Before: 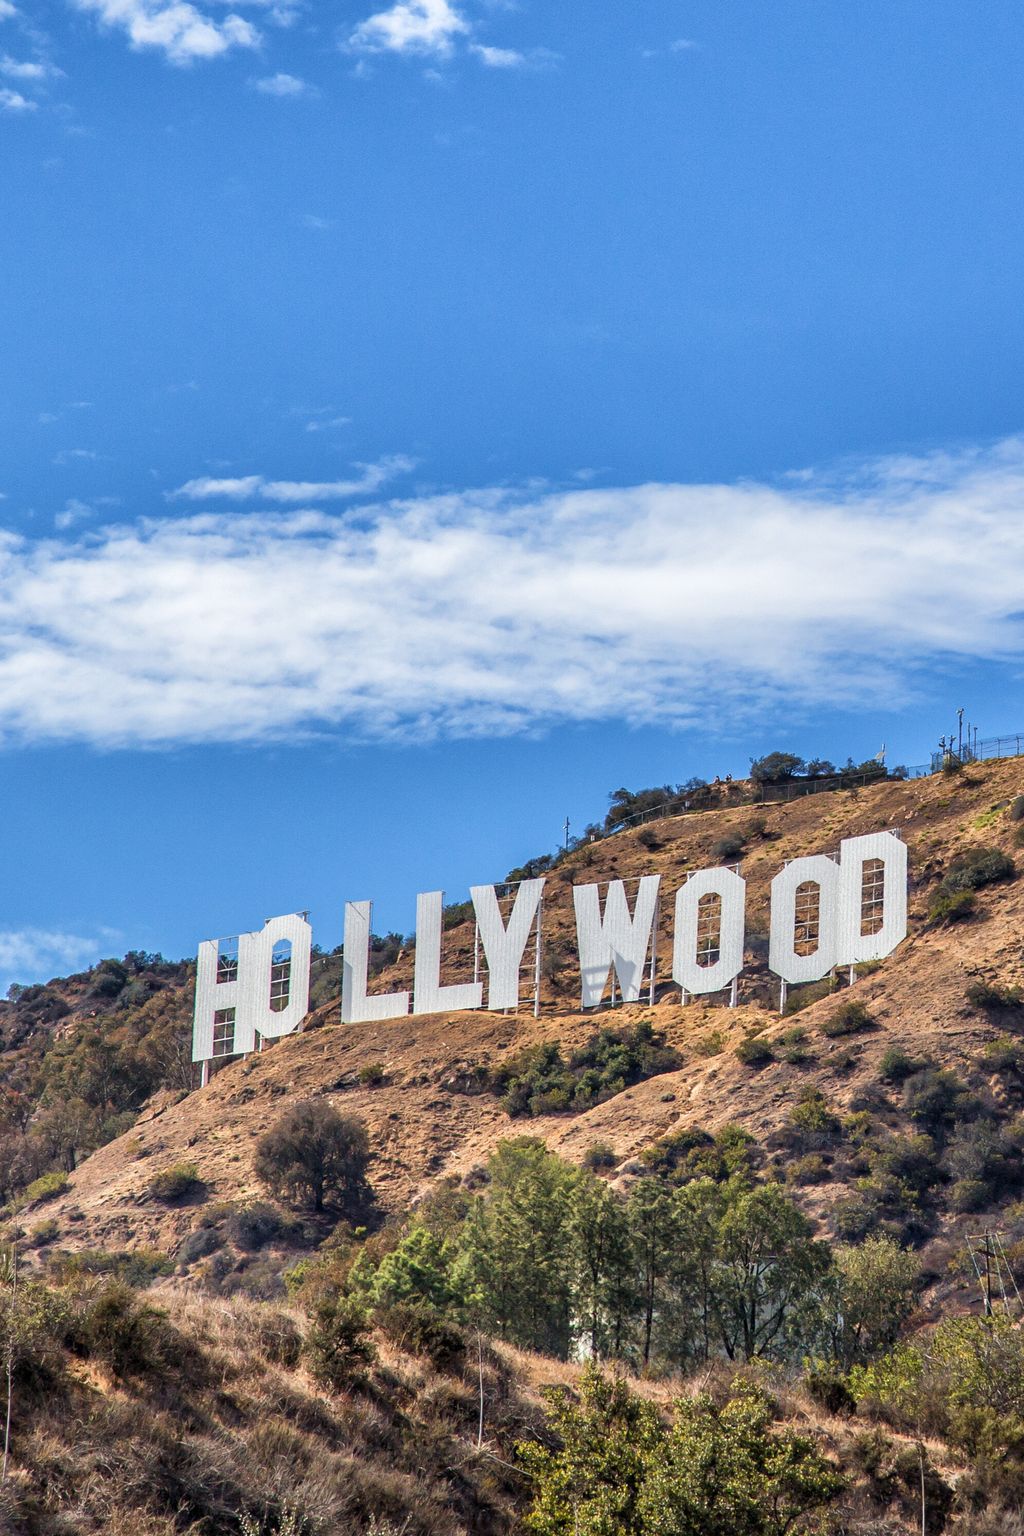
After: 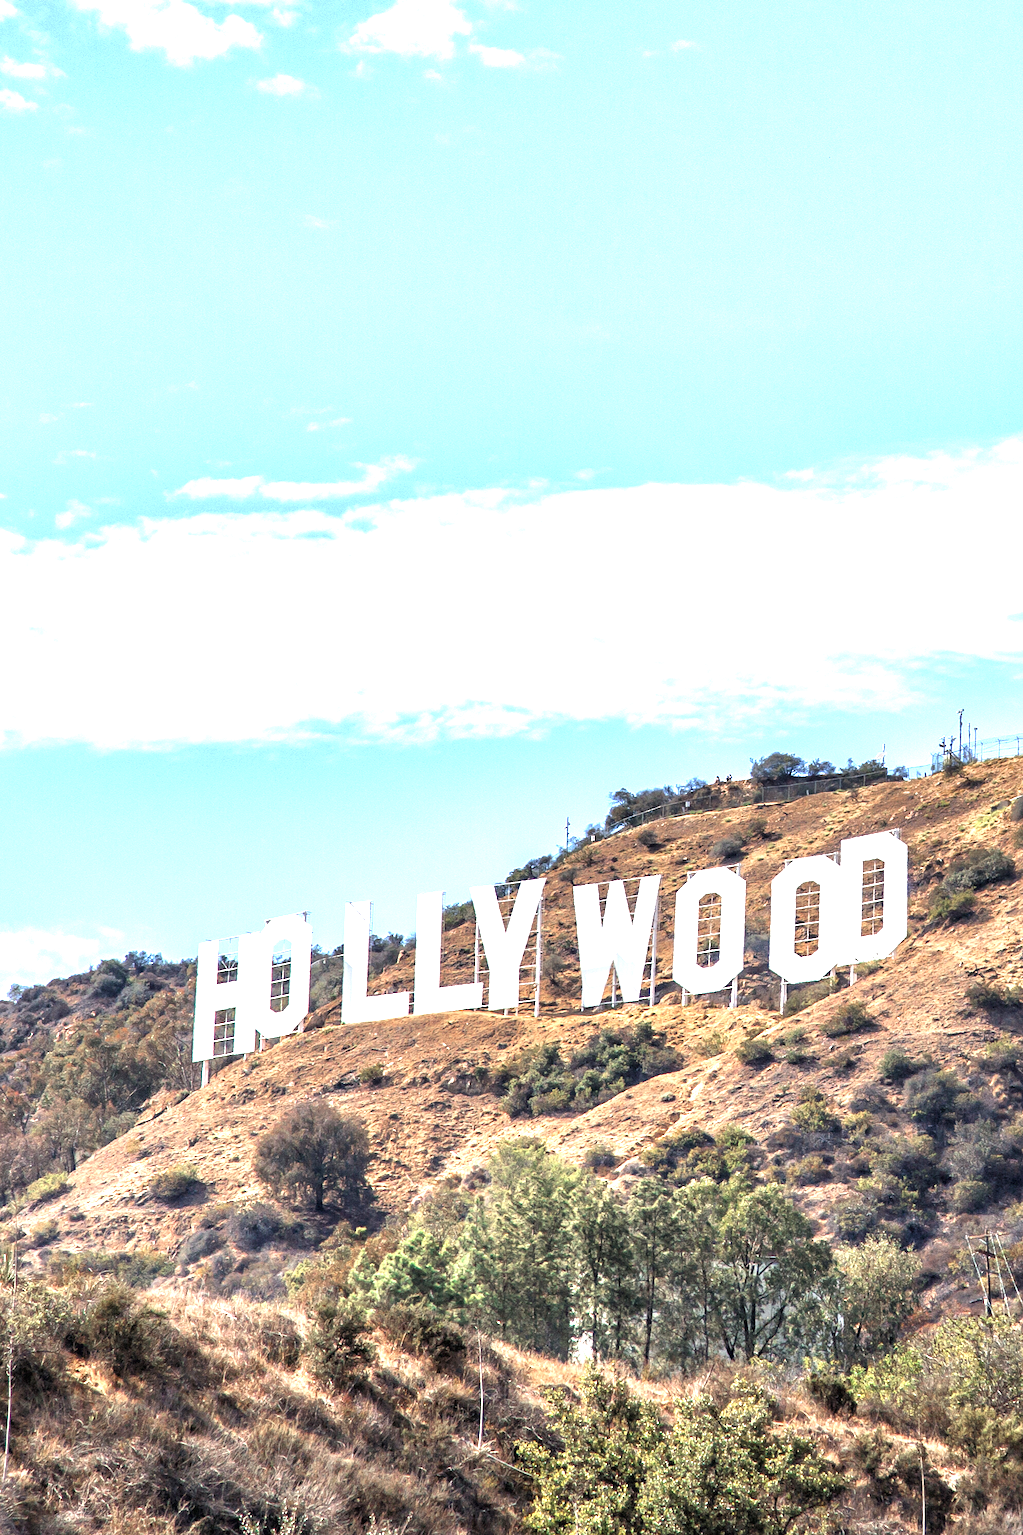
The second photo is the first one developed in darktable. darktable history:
exposure: black level correction 0, exposure 1.377 EV, compensate highlight preservation false
color zones: curves: ch0 [(0, 0.5) (0.125, 0.4) (0.25, 0.5) (0.375, 0.4) (0.5, 0.4) (0.625, 0.6) (0.75, 0.6) (0.875, 0.5)]; ch1 [(0, 0.35) (0.125, 0.45) (0.25, 0.35) (0.375, 0.35) (0.5, 0.35) (0.625, 0.35) (0.75, 0.45) (0.875, 0.35)]; ch2 [(0, 0.6) (0.125, 0.5) (0.25, 0.5) (0.375, 0.6) (0.5, 0.6) (0.625, 0.5) (0.75, 0.5) (0.875, 0.5)]
